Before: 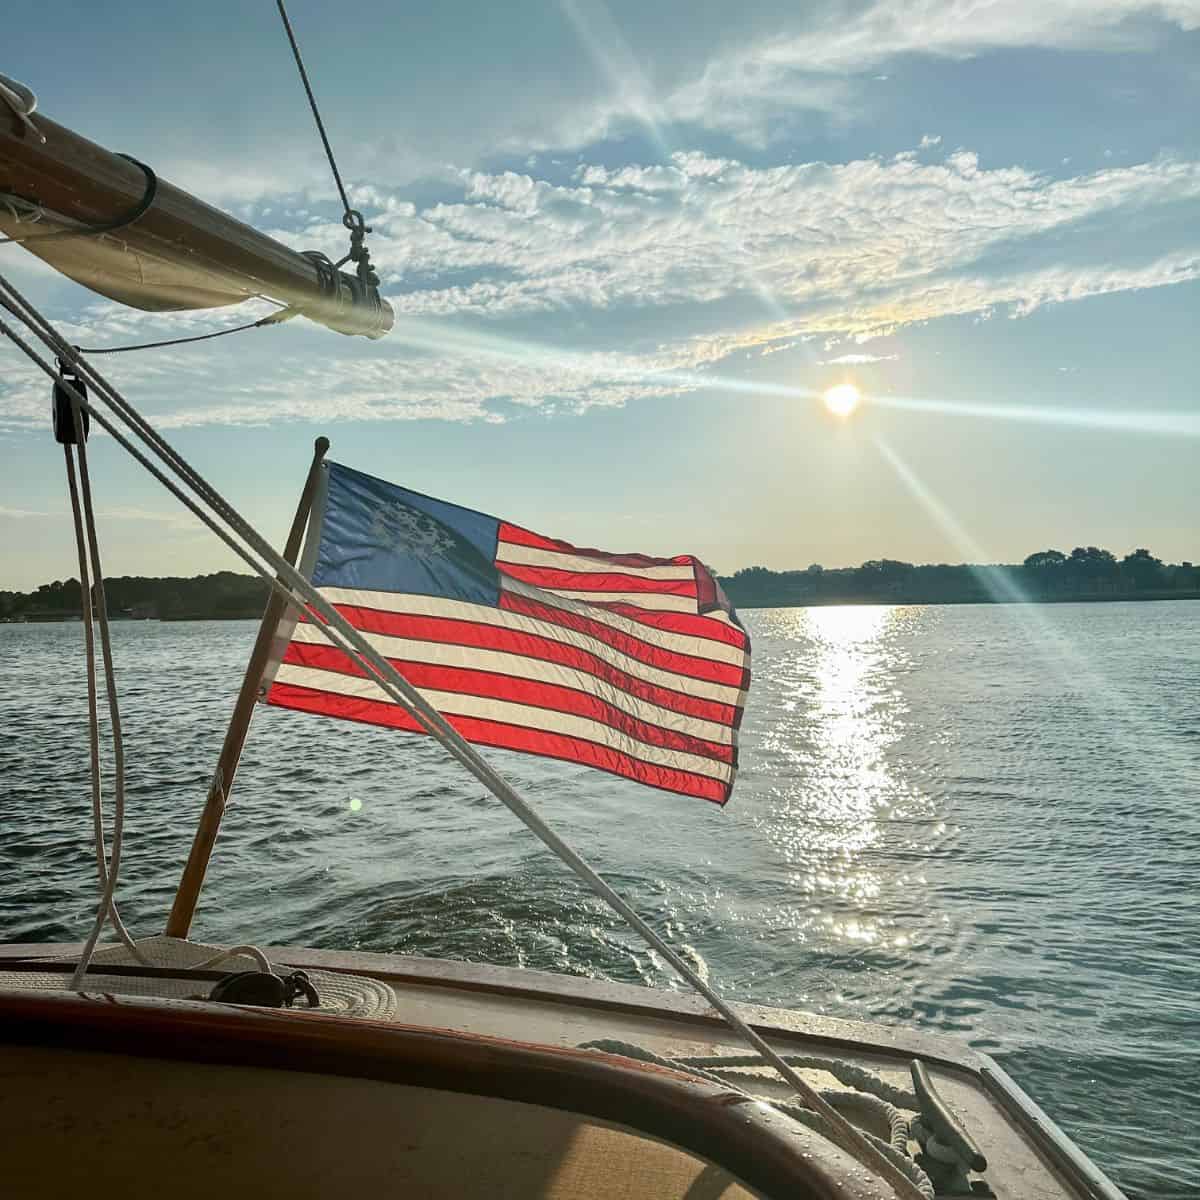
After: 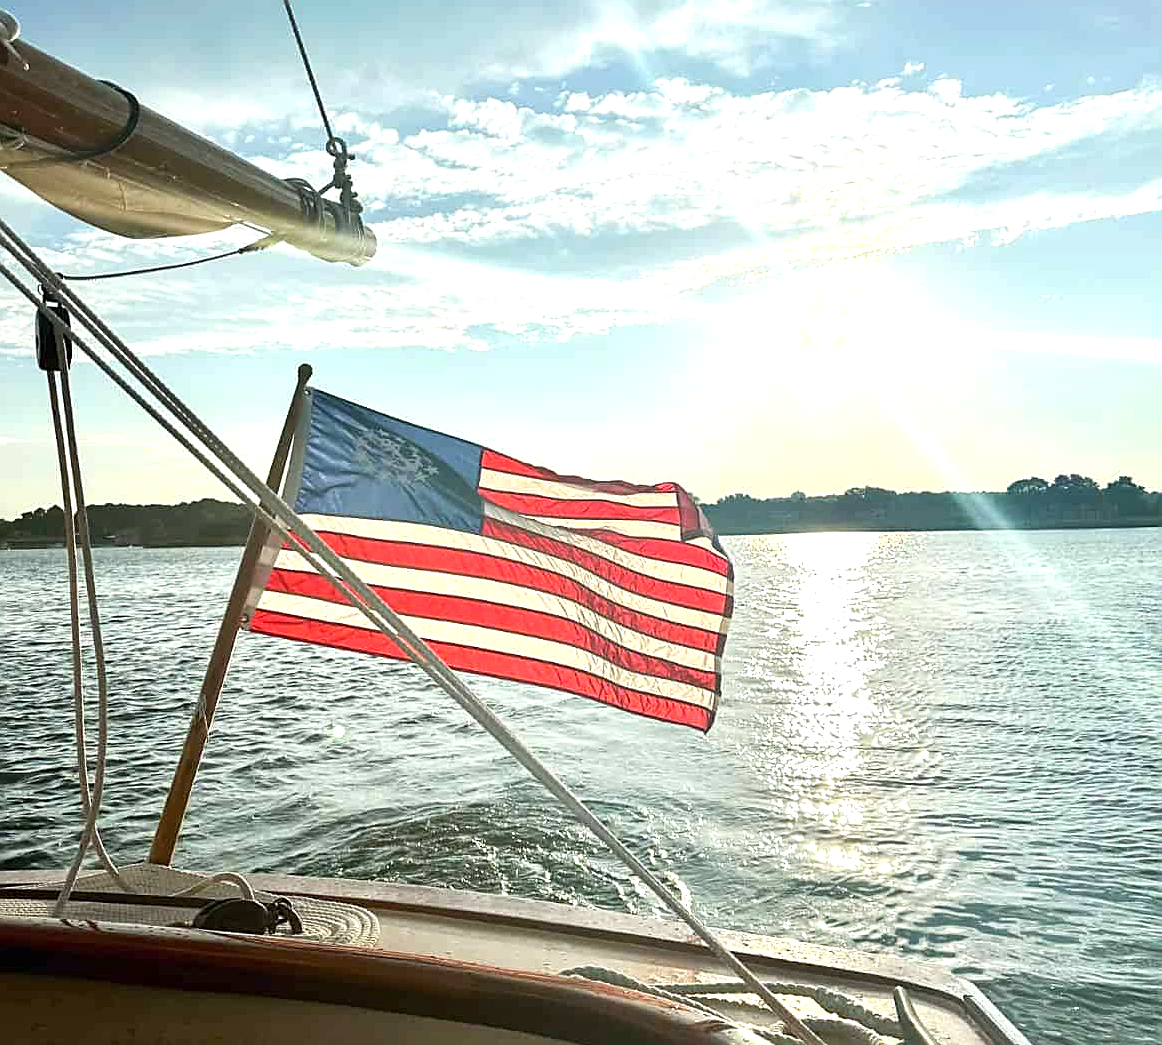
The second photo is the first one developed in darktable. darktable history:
exposure: black level correction 0, exposure 0.893 EV, compensate exposure bias true, compensate highlight preservation false
sharpen: on, module defaults
crop: left 1.473%, top 6.164%, right 1.618%, bottom 6.735%
